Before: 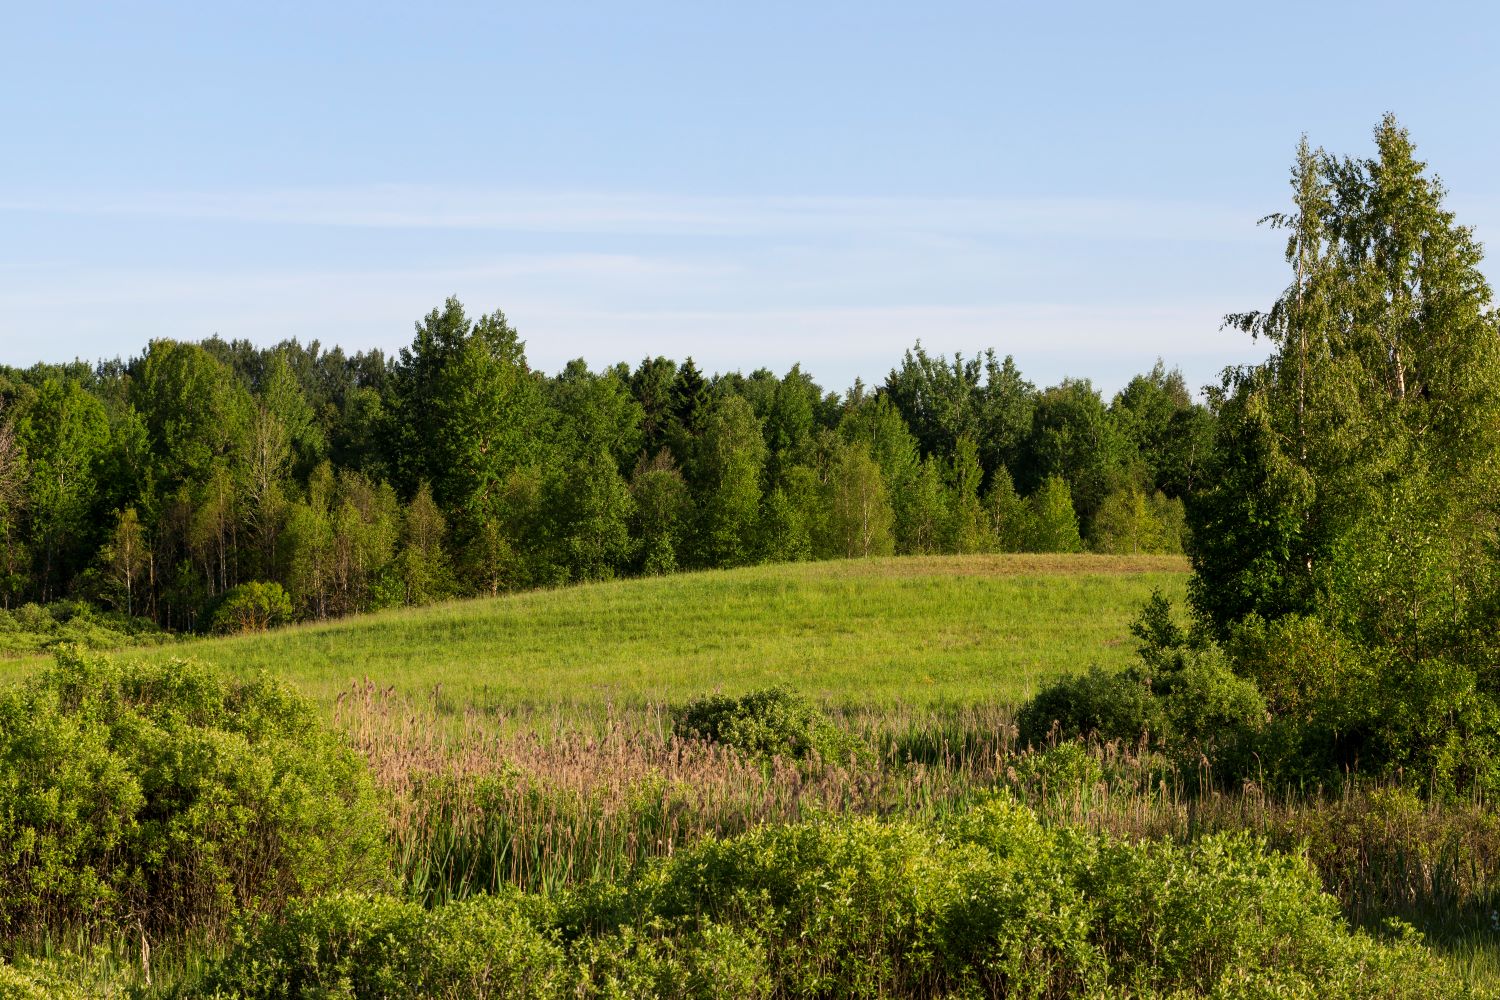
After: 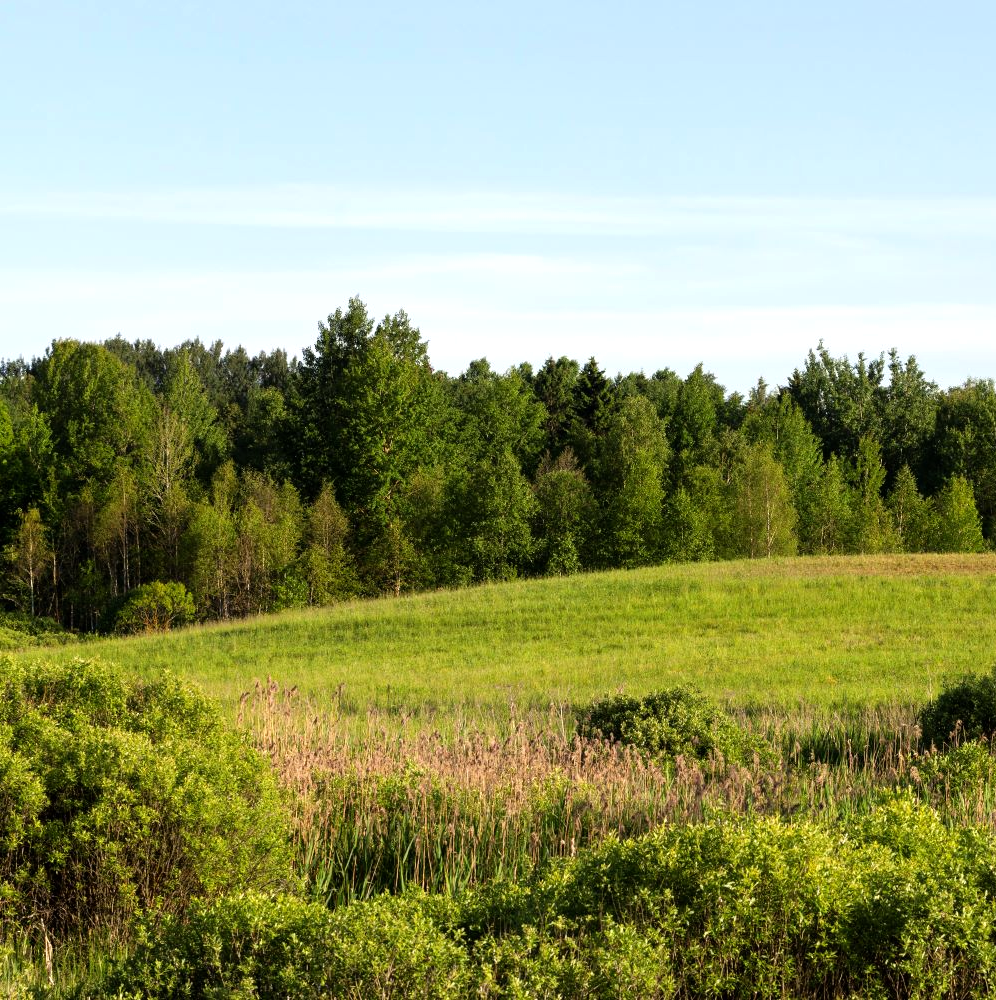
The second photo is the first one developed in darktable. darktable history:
tone equalizer: -8 EV -0.42 EV, -7 EV -0.395 EV, -6 EV -0.357 EV, -5 EV -0.214 EV, -3 EV 0.207 EV, -2 EV 0.308 EV, -1 EV 0.414 EV, +0 EV 0.434 EV
crop and rotate: left 6.474%, right 27.12%
